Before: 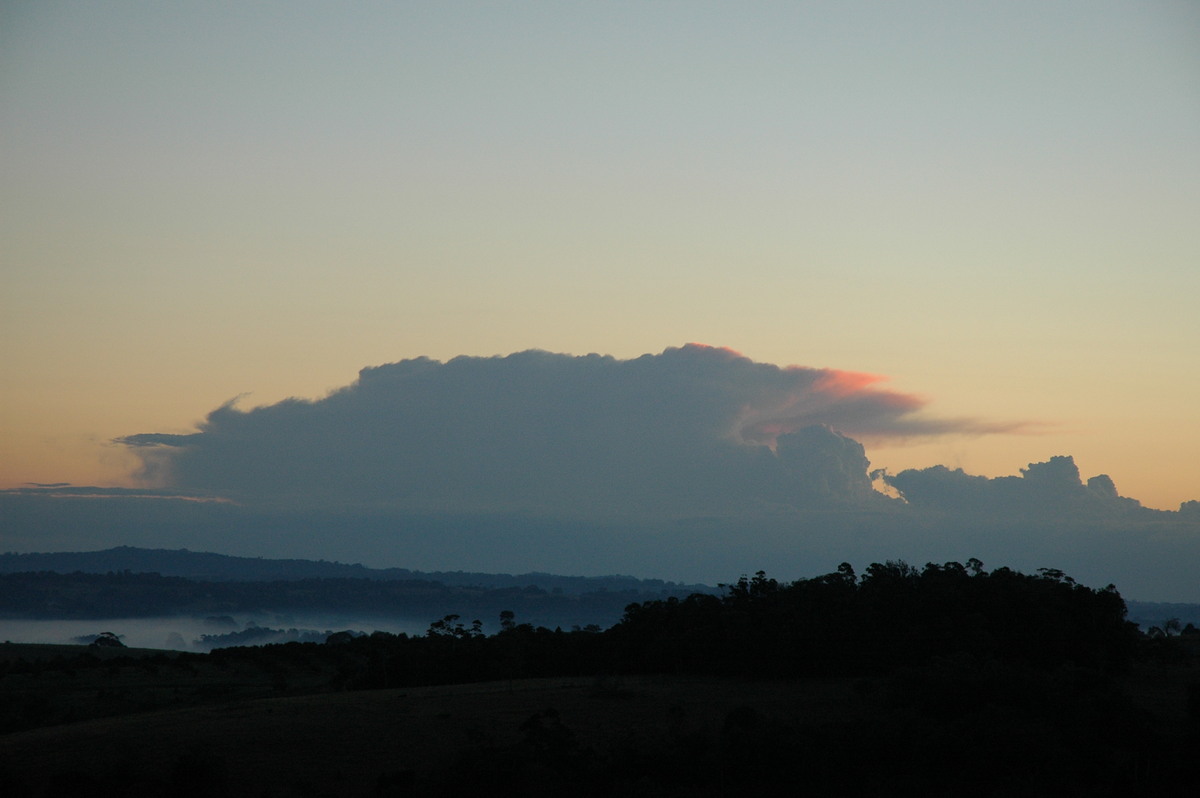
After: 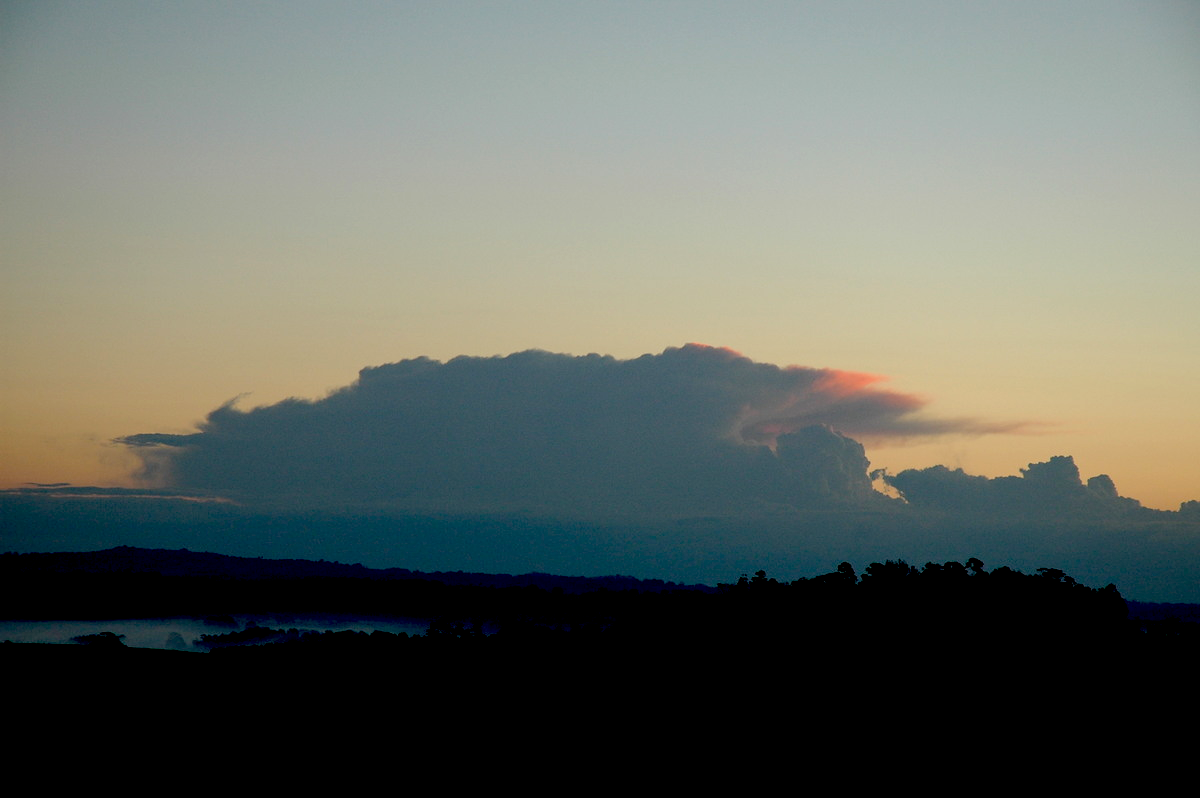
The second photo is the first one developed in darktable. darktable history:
exposure: black level correction 0.049, exposure 0.013 EV, compensate highlight preservation false
